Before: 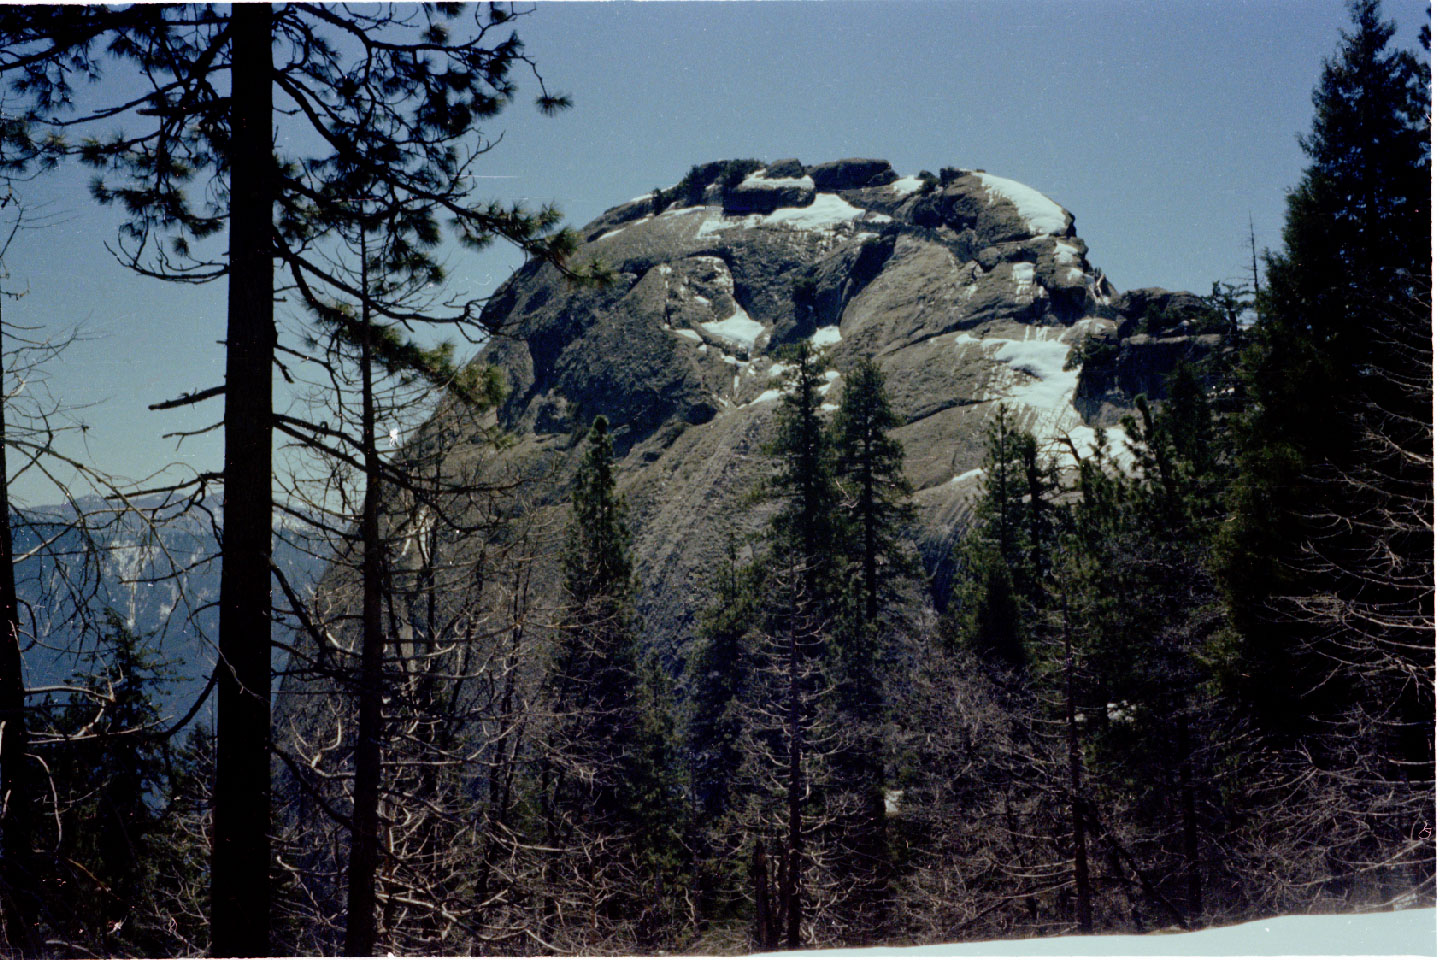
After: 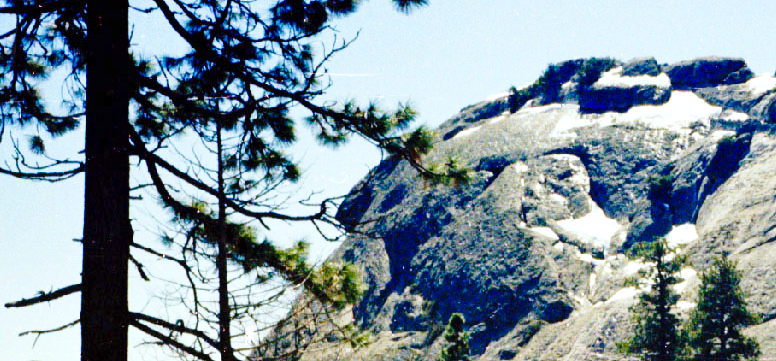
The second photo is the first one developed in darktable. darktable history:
crop: left 10.057%, top 10.657%, right 36.006%, bottom 51.7%
color balance rgb: linear chroma grading › shadows 31.579%, linear chroma grading › global chroma -2.508%, linear chroma grading › mid-tones 4.324%, perceptual saturation grading › global saturation 0.993%, global vibrance 20%
base curve: curves: ch0 [(0, 0) (0.028, 0.03) (0.121, 0.232) (0.46, 0.748) (0.859, 0.968) (1, 1)], preserve colors none
exposure: exposure 1.063 EV, compensate exposure bias true, compensate highlight preservation false
